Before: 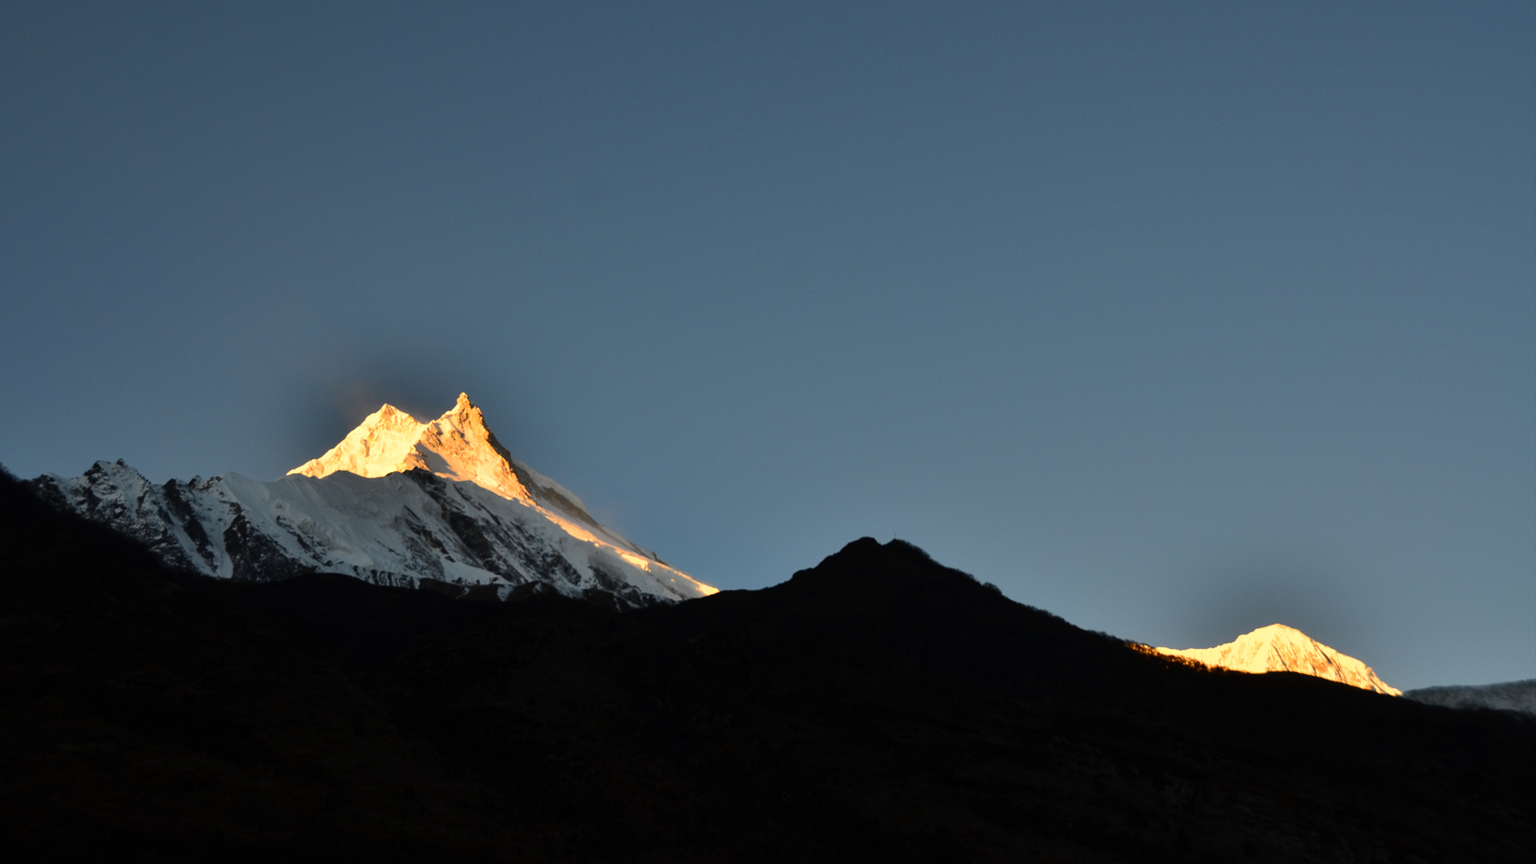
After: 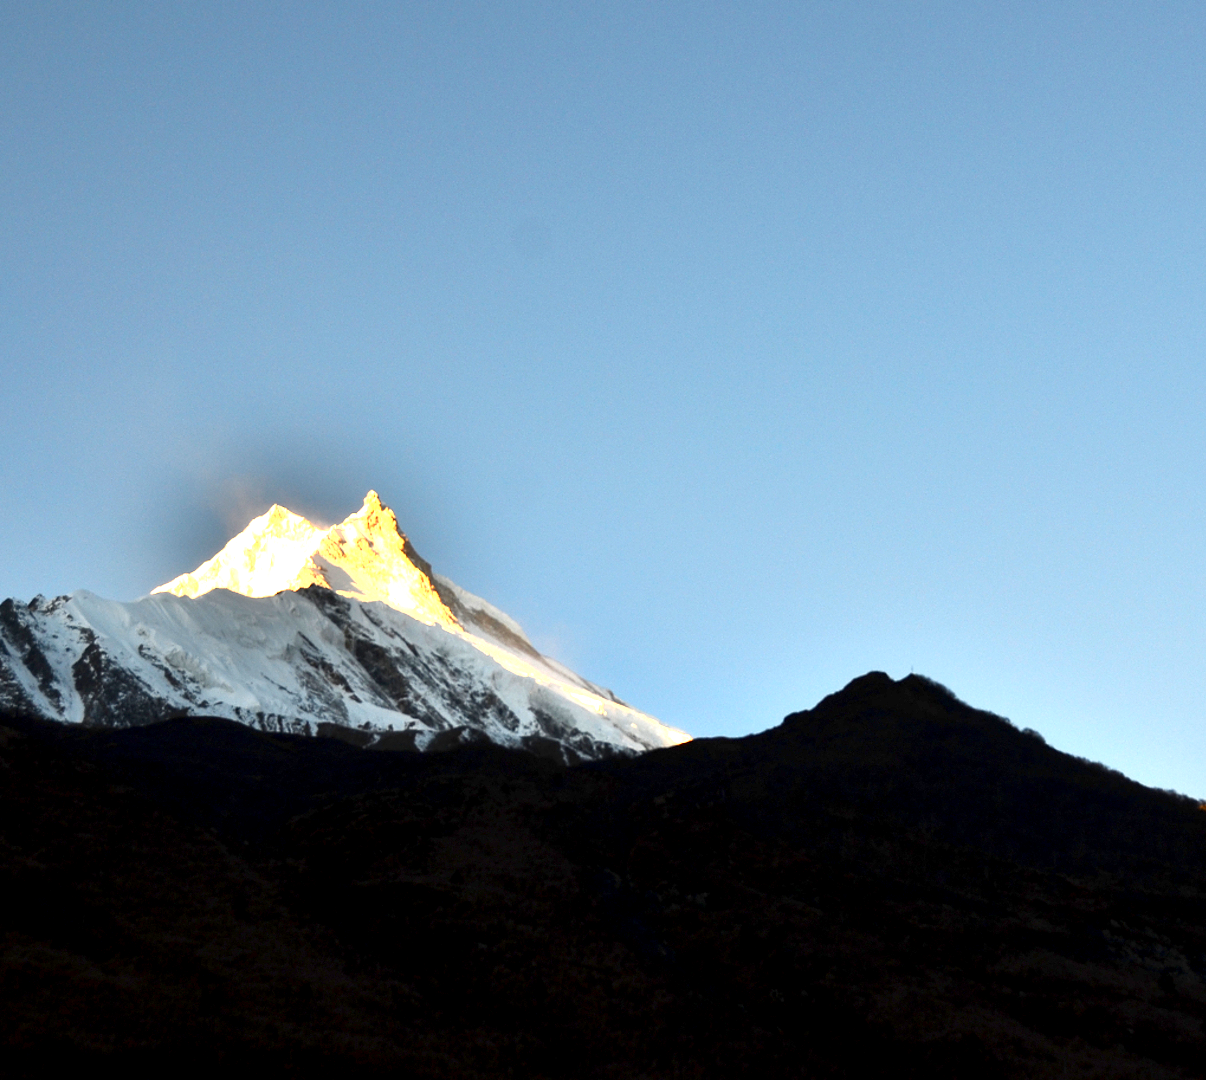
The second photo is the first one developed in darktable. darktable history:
exposure: black level correction 0.001, exposure 1.843 EV
crop: left 10.833%, right 26.306%
